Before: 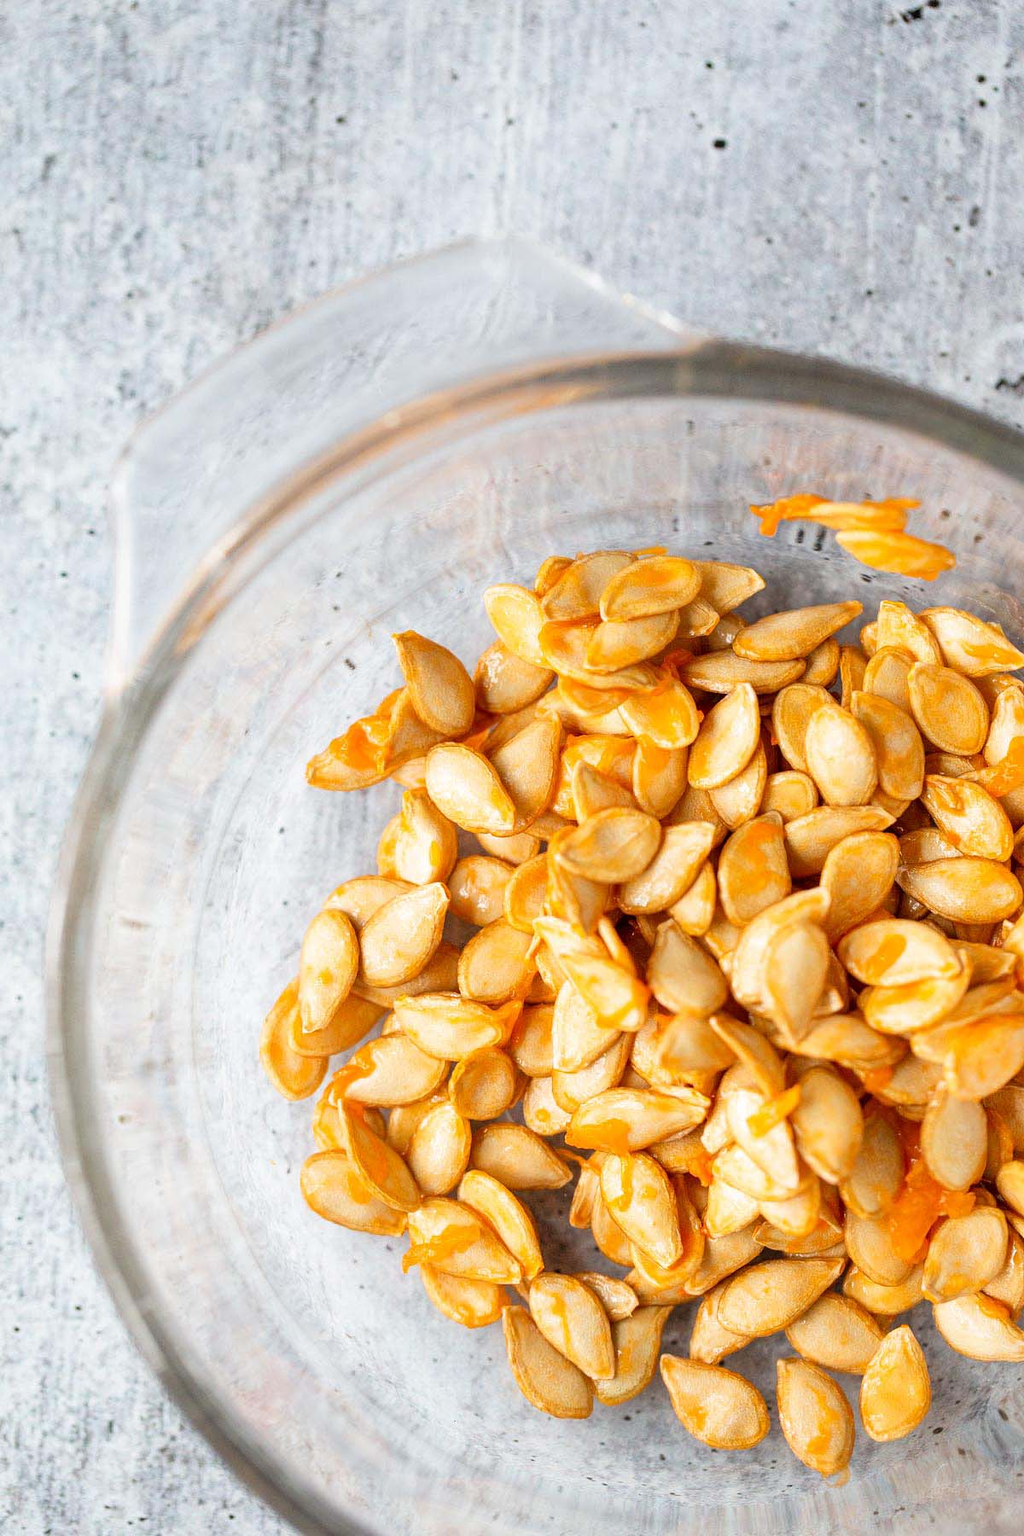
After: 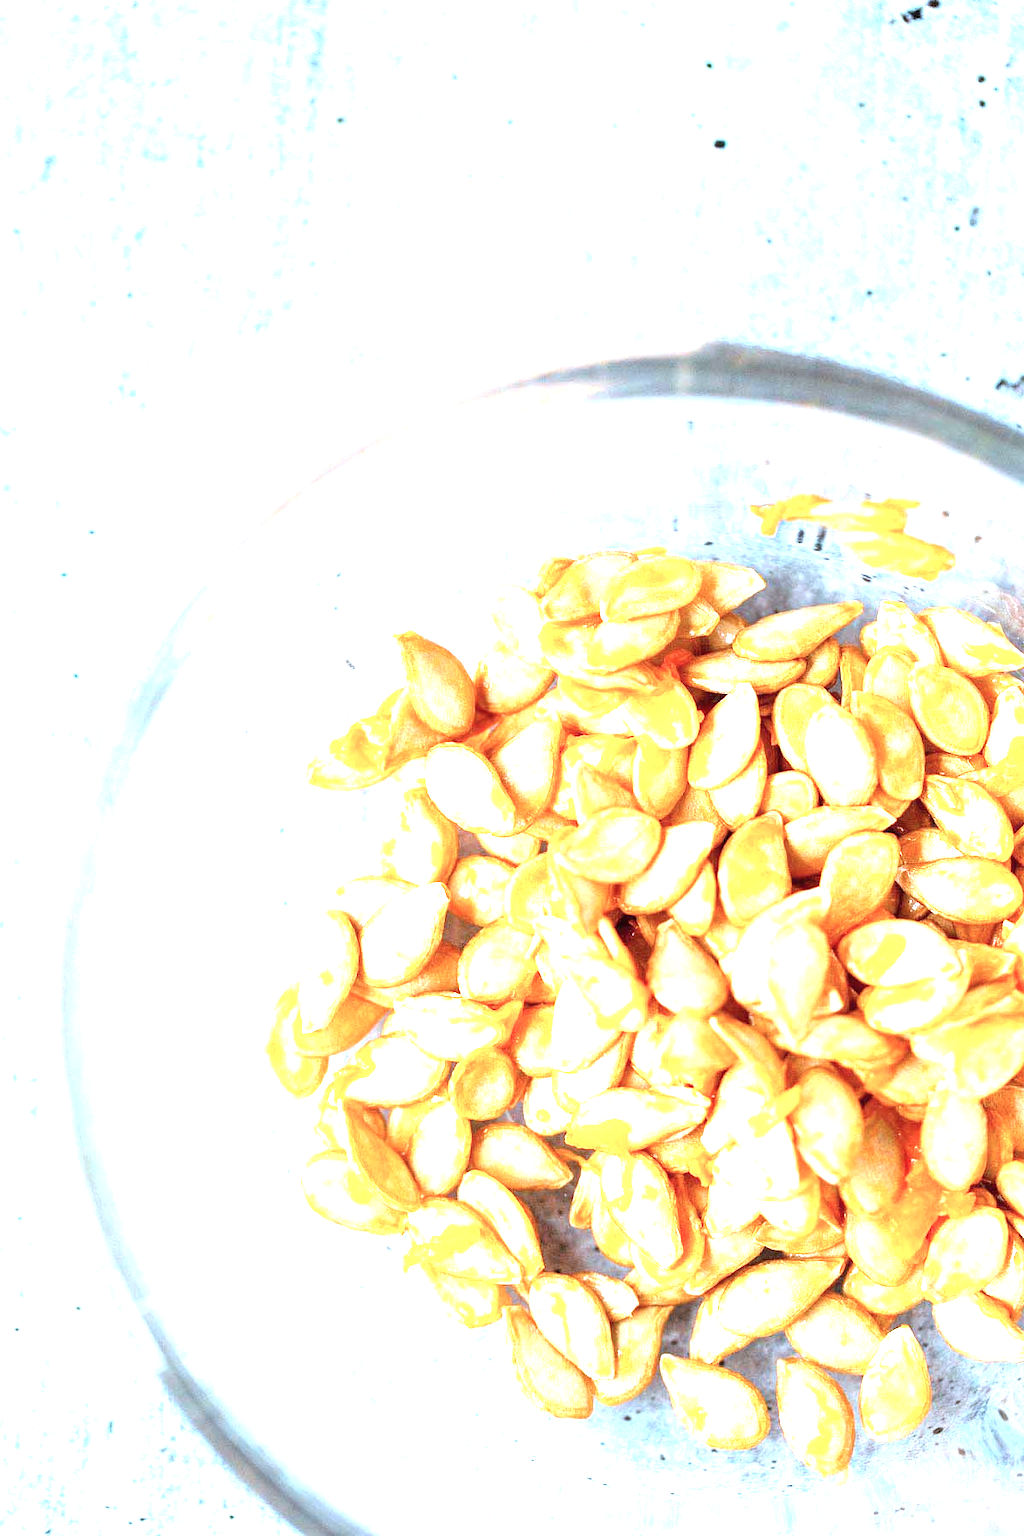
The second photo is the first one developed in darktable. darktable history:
exposure: black level correction 0, exposure 1.598 EV, compensate exposure bias true, compensate highlight preservation false
color correction: highlights a* -8.95, highlights b* -22.9
